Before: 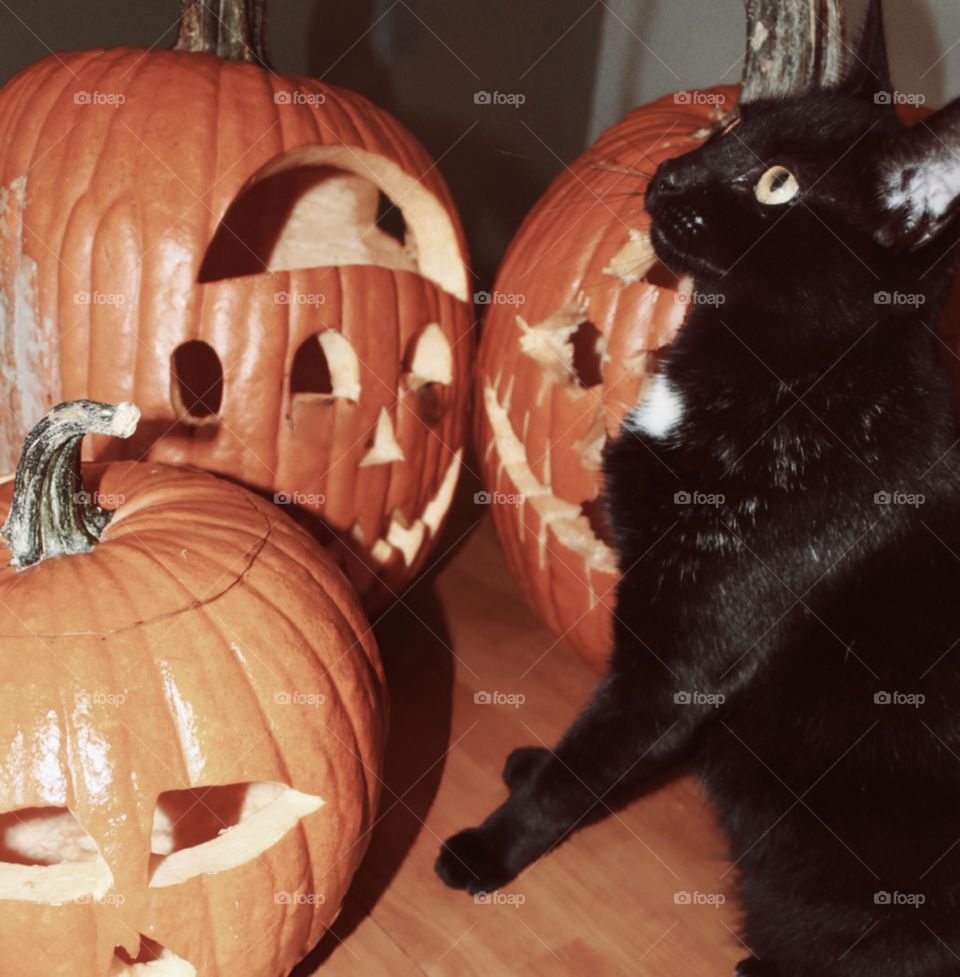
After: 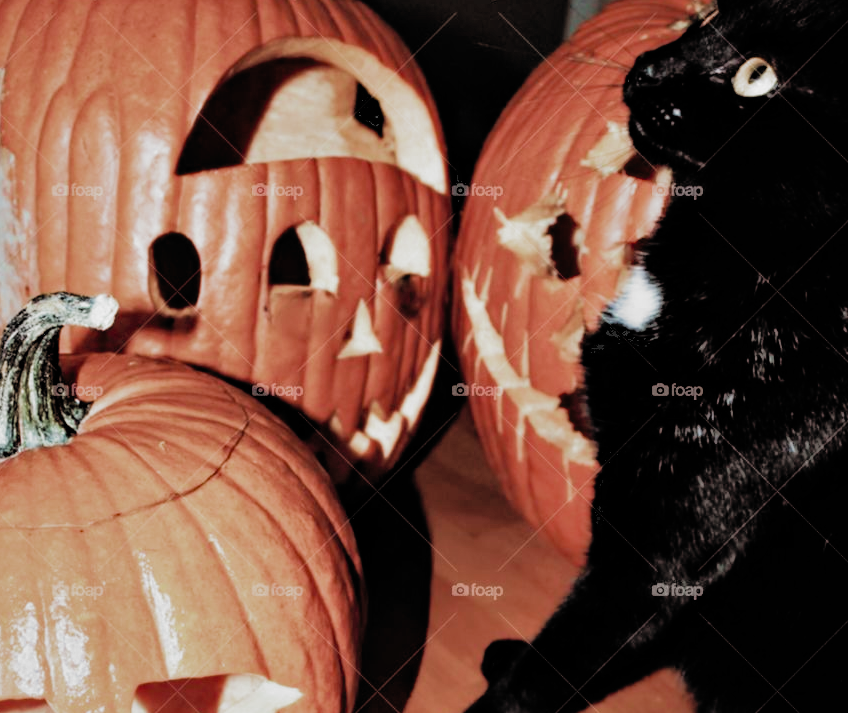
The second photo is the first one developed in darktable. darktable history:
shadows and highlights: on, module defaults
filmic rgb: black relative exposure -5.05 EV, white relative exposure 3.95 EV, threshold 2.97 EV, hardness 2.9, contrast 1.401, highlights saturation mix -21.38%, add noise in highlights 0.001, preserve chrominance max RGB, color science v3 (2019), use custom middle-gray values true, contrast in highlights soft, enable highlight reconstruction true
velvia: on, module defaults
contrast equalizer: octaves 7, y [[0.528, 0.548, 0.563, 0.562, 0.546, 0.526], [0.55 ×6], [0 ×6], [0 ×6], [0 ×6]]
crop and rotate: left 2.347%, top 11.134%, right 9.245%, bottom 15.824%
haze removal: compatibility mode true, adaptive false
color correction: highlights b* 0.04
